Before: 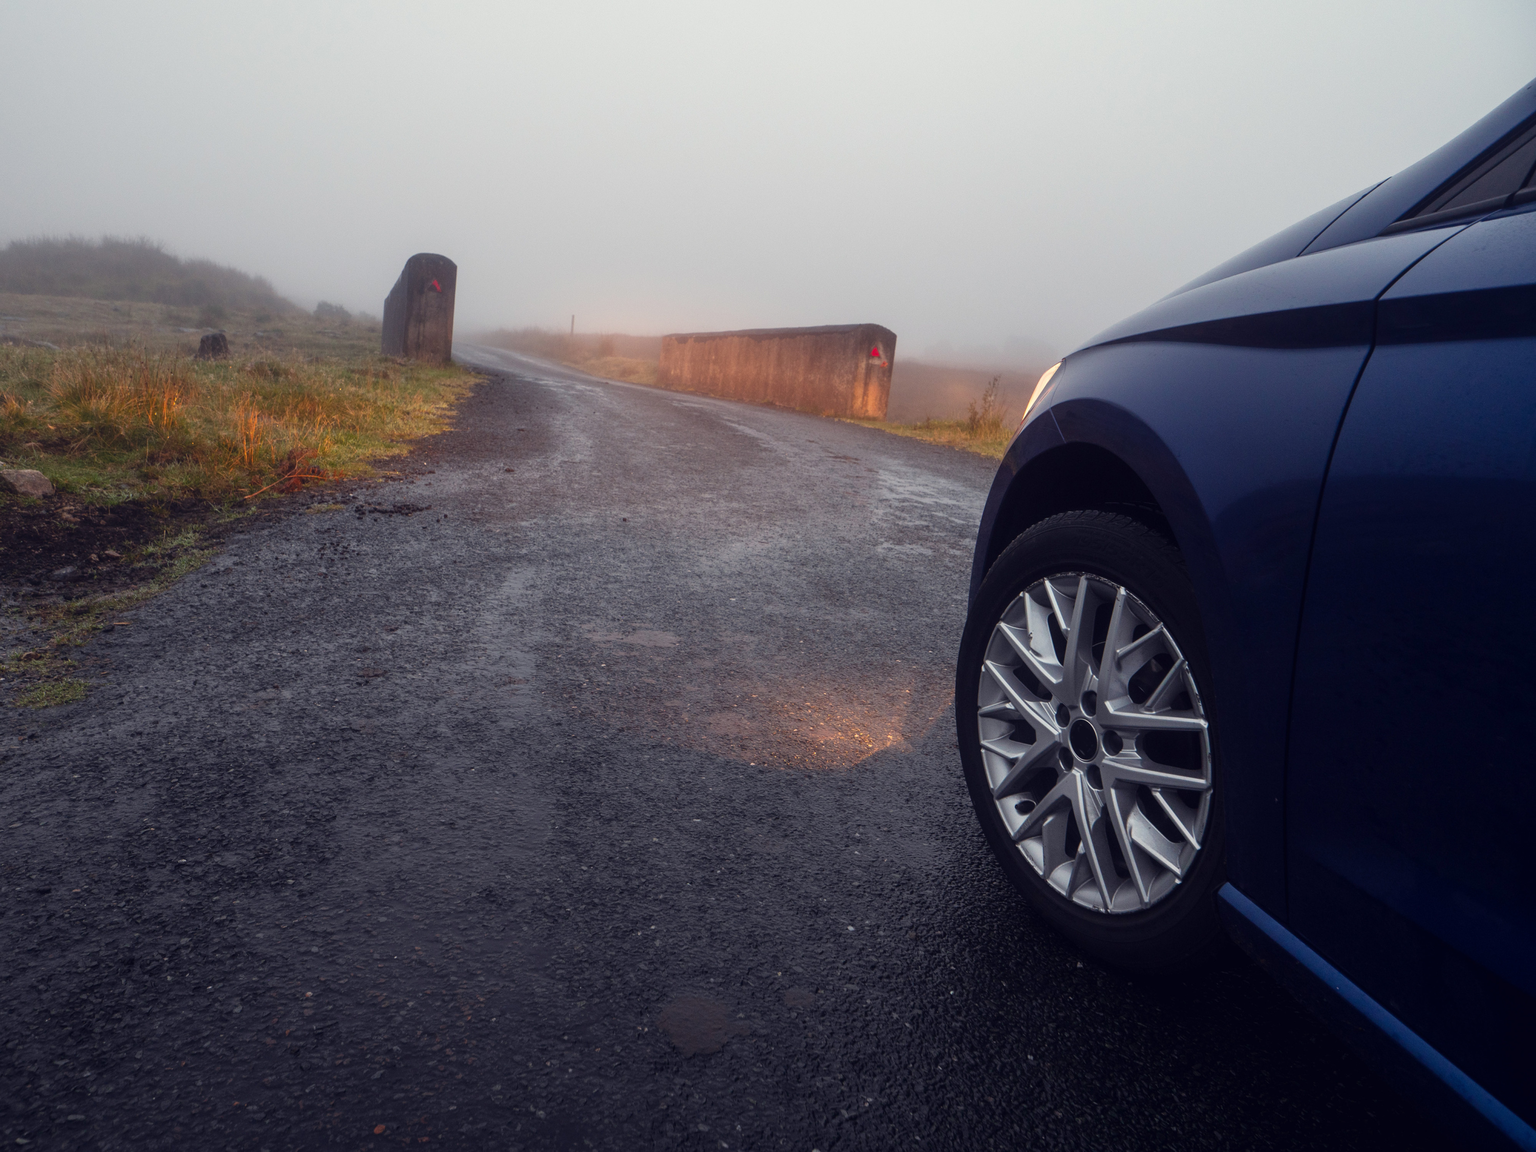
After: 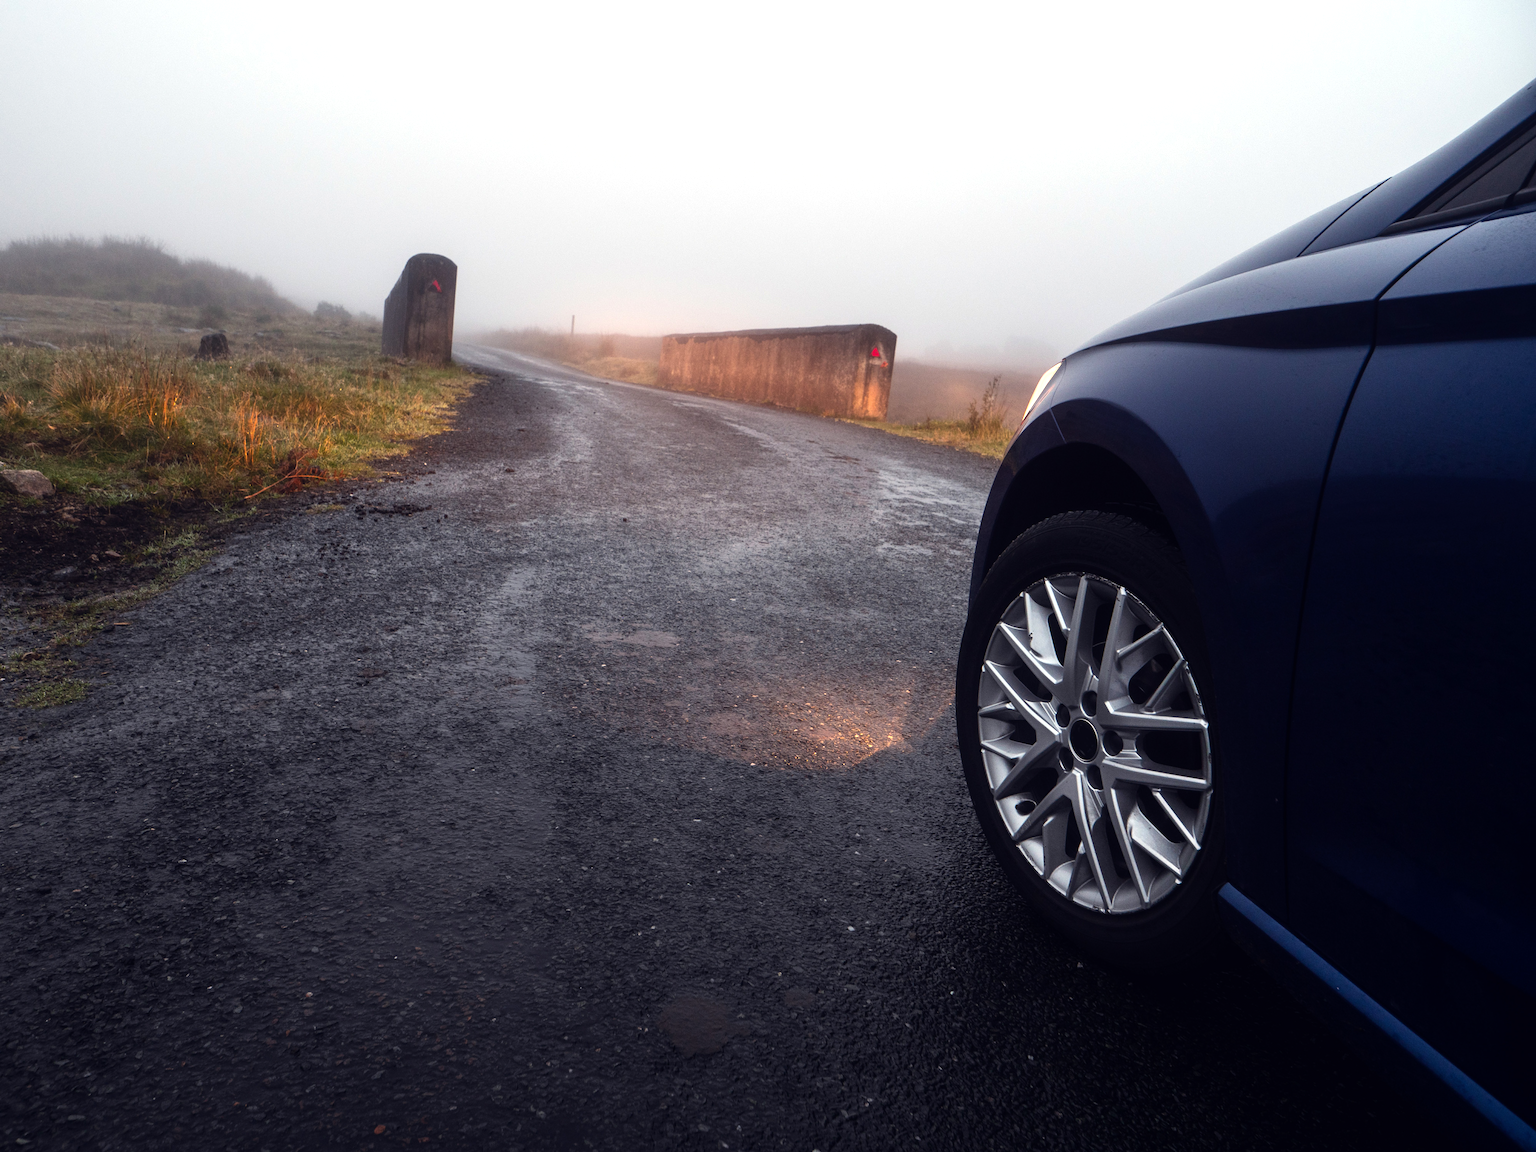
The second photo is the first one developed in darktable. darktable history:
tone equalizer: -8 EV -0.782 EV, -7 EV -0.734 EV, -6 EV -0.599 EV, -5 EV -0.368 EV, -3 EV 0.366 EV, -2 EV 0.6 EV, -1 EV 0.687 EV, +0 EV 0.722 EV, edges refinement/feathering 500, mask exposure compensation -1.57 EV, preserve details no
